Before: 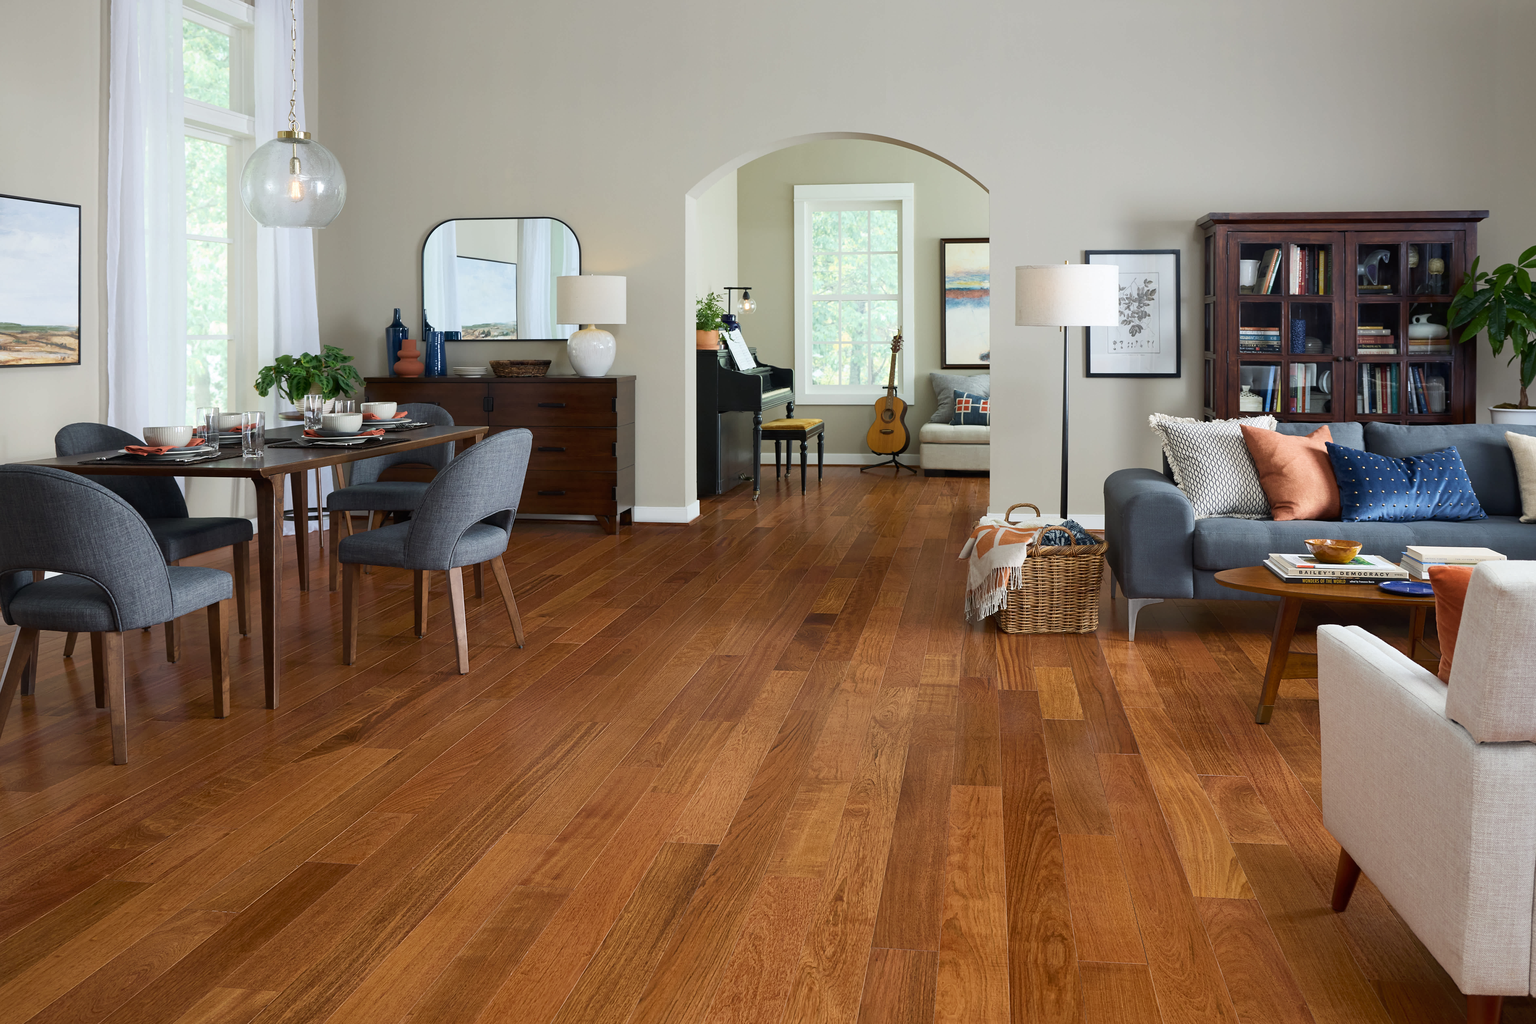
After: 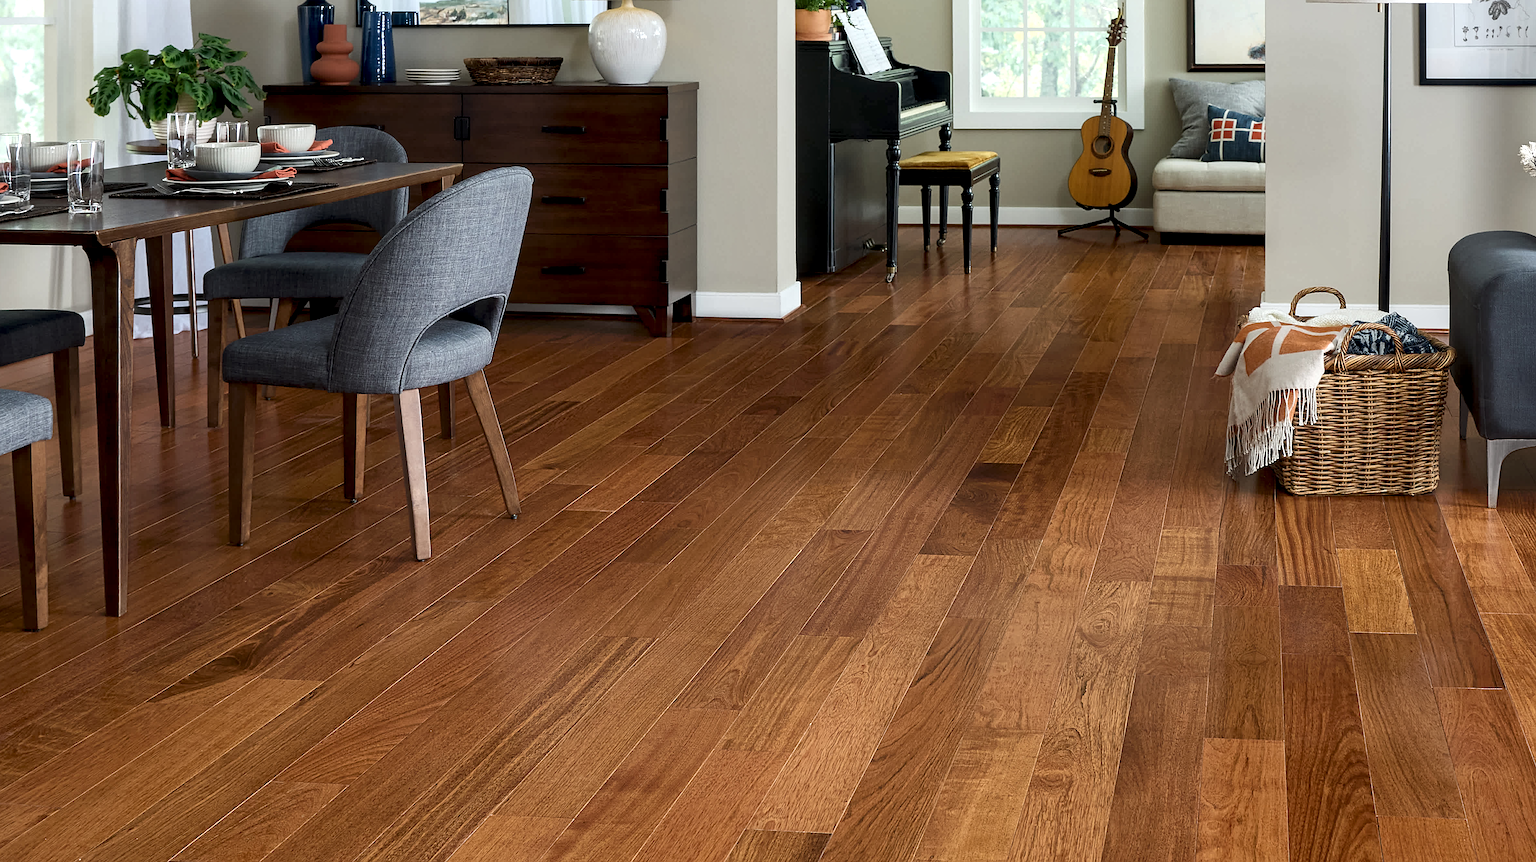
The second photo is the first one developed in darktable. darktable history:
crop: left 13.024%, top 31.693%, right 24.531%, bottom 15.721%
local contrast: detail 135%, midtone range 0.748
sharpen: amount 0.492
